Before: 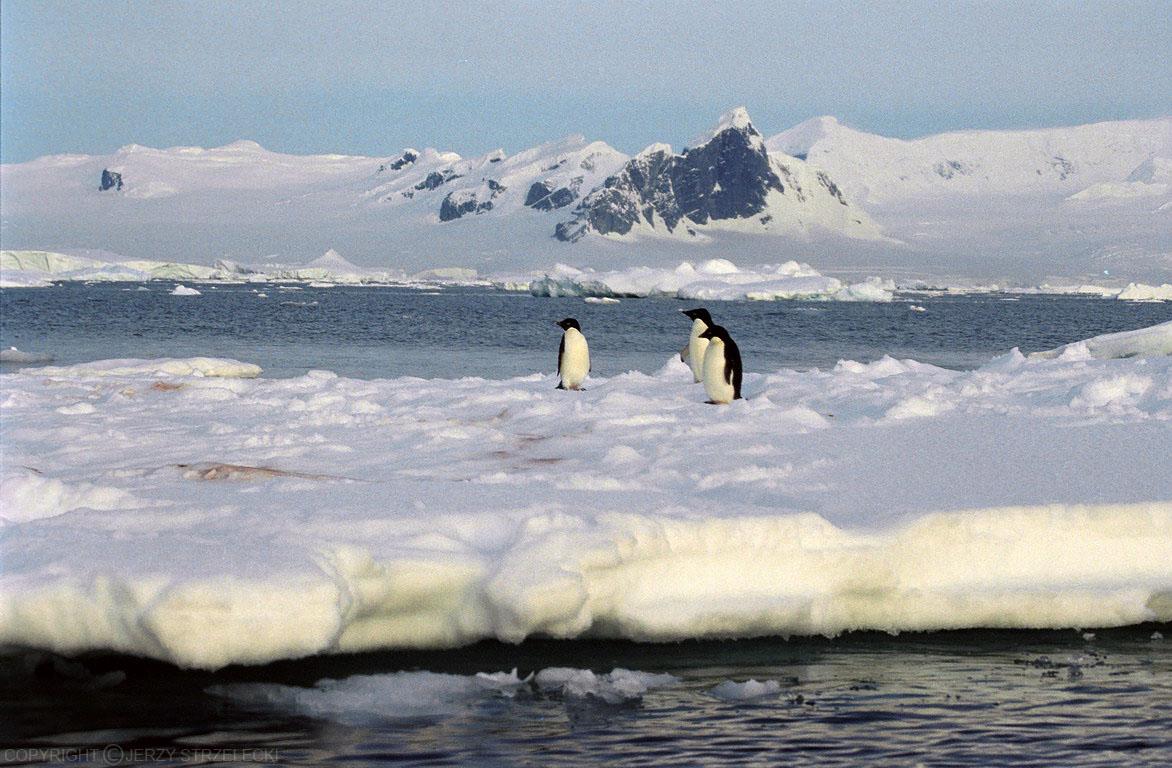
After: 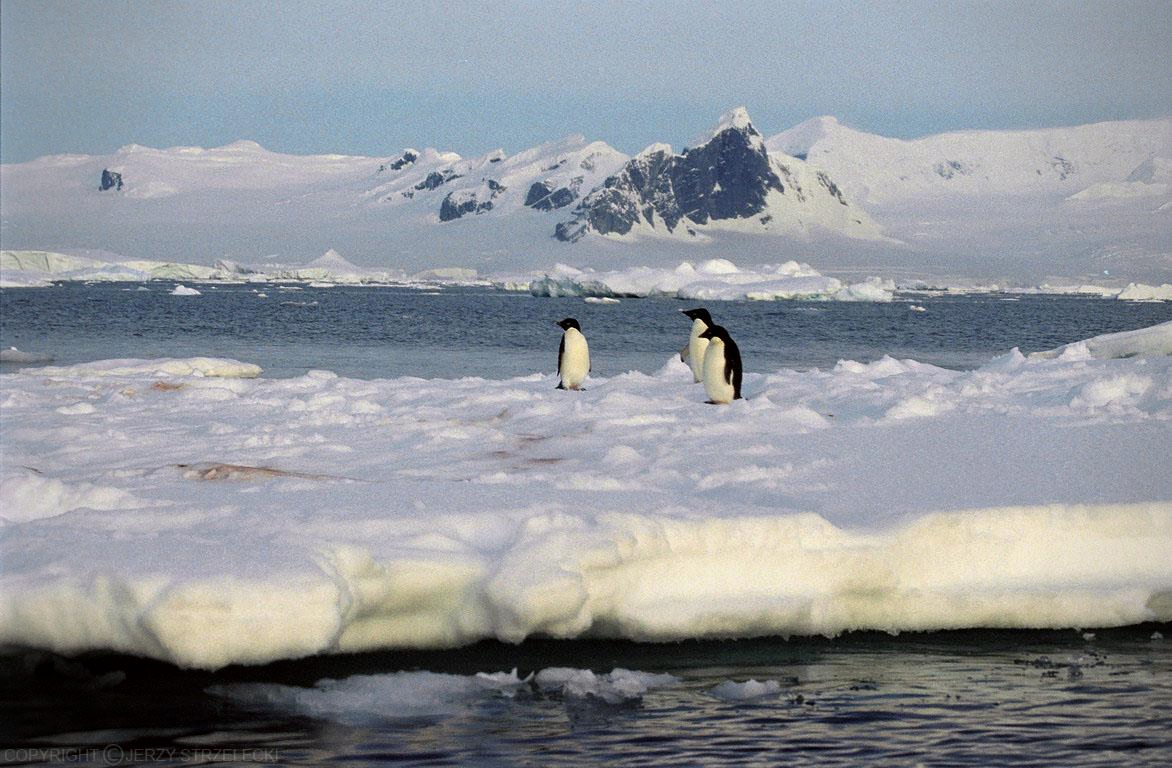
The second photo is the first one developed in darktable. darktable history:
exposure: black level correction 0.001, exposure -0.125 EV, compensate exposure bias true, compensate highlight preservation false
vignetting: fall-off radius 60.92%
